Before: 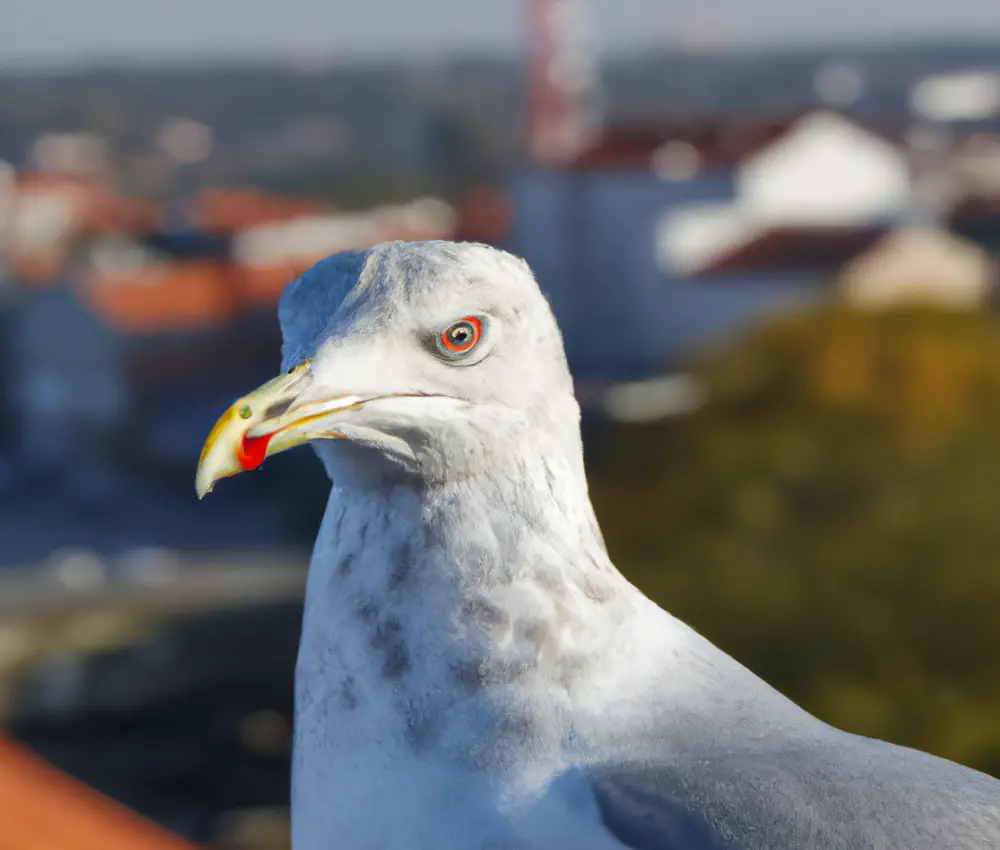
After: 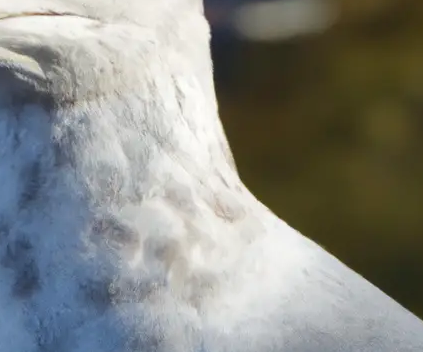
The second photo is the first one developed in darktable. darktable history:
crop: left 37.011%, top 44.854%, right 20.677%, bottom 13.712%
